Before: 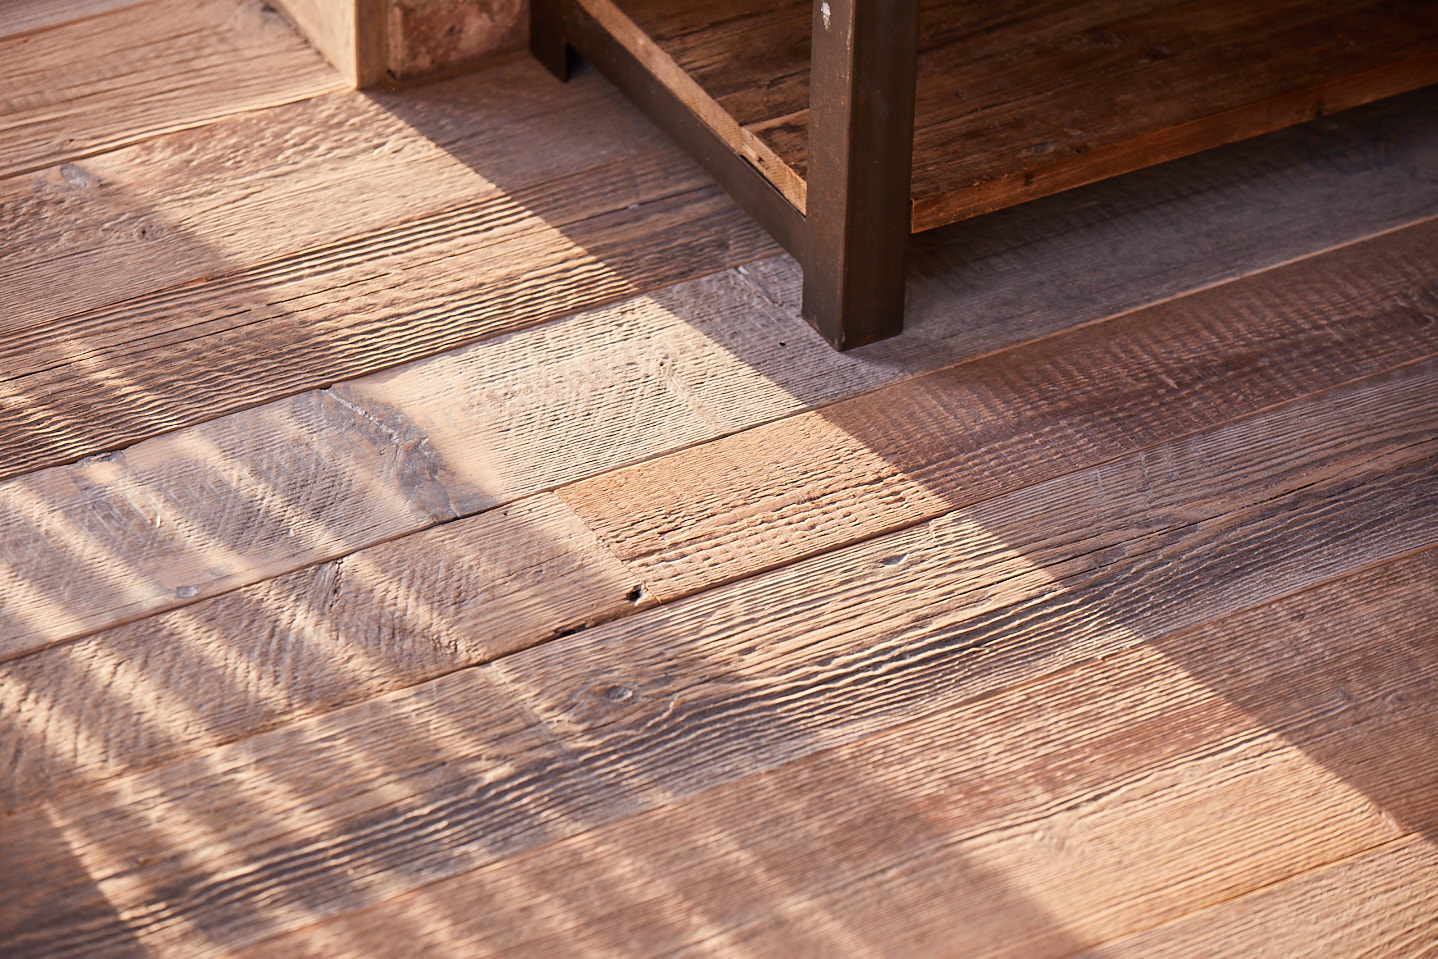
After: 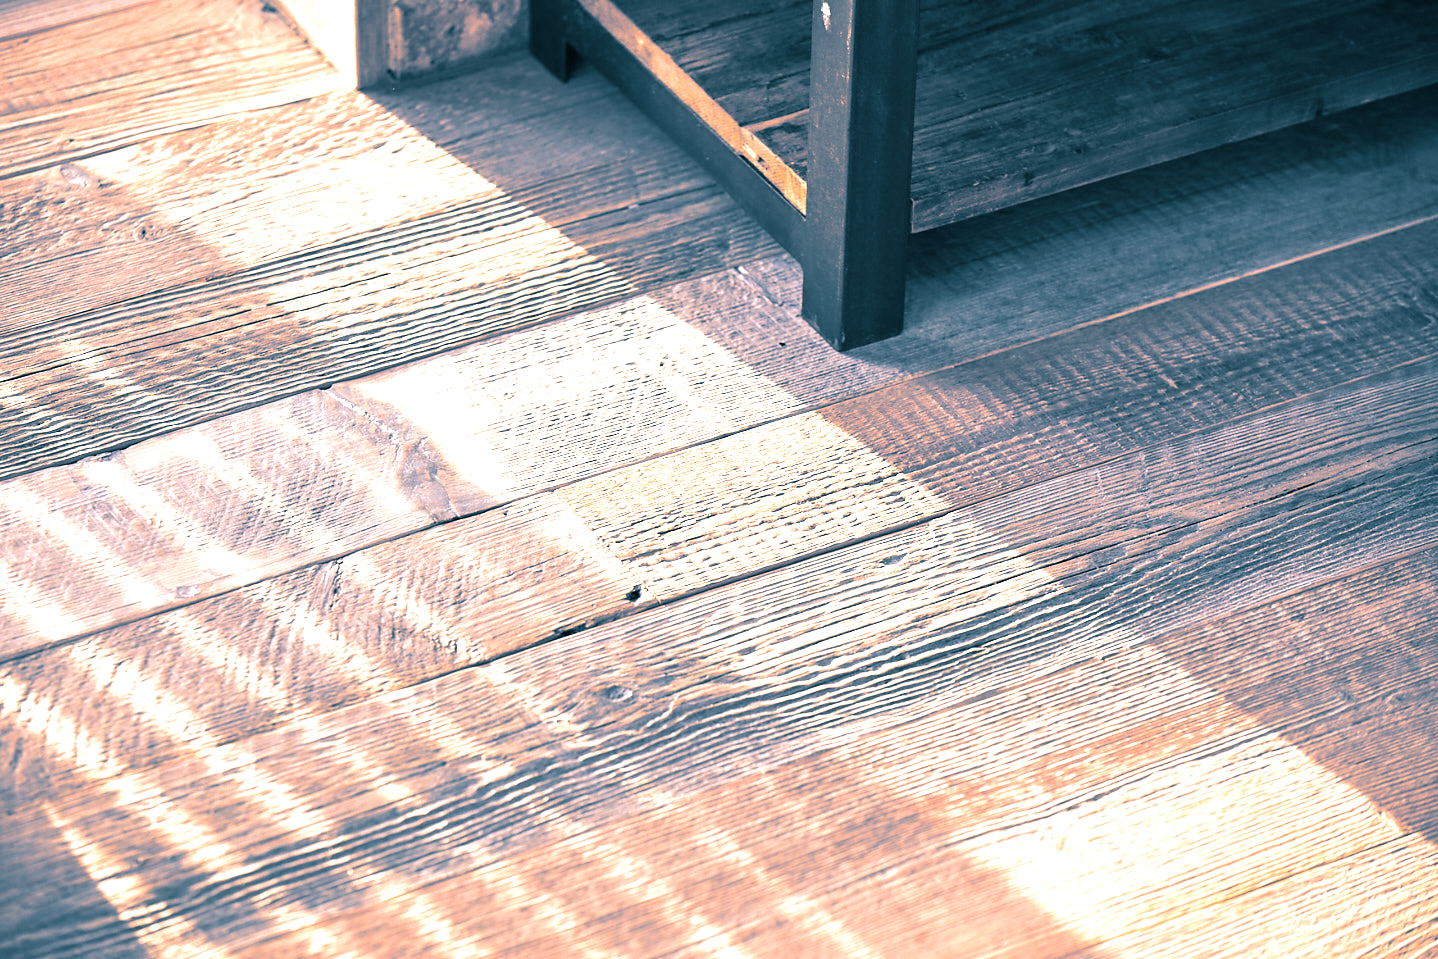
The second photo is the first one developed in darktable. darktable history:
split-toning: shadows › hue 212.4°, balance -70
exposure: black level correction 0, exposure 1.2 EV, compensate exposure bias true, compensate highlight preservation false
